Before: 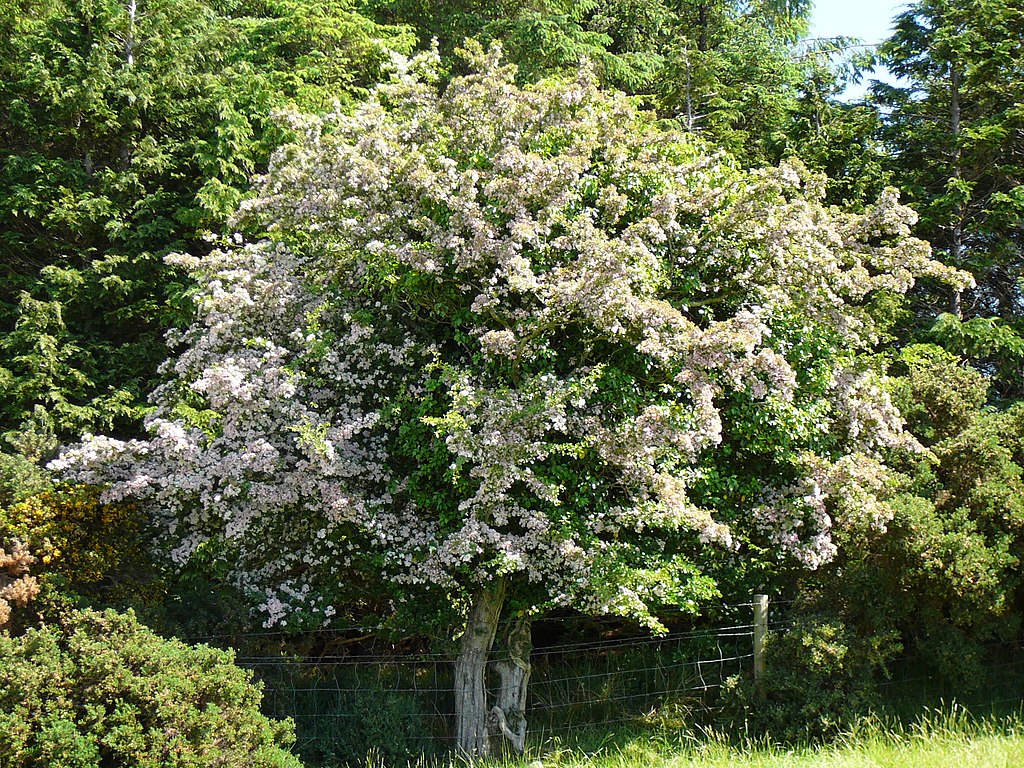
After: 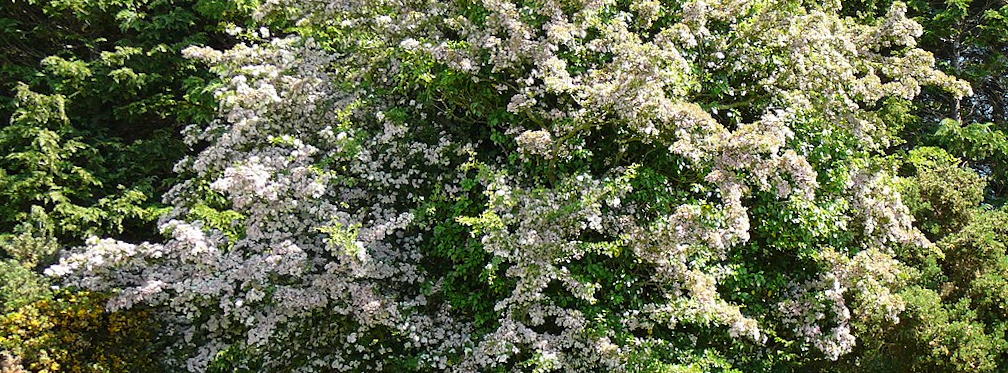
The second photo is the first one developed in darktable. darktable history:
rotate and perspective: rotation -0.013°, lens shift (vertical) -0.027, lens shift (horizontal) 0.178, crop left 0.016, crop right 0.989, crop top 0.082, crop bottom 0.918
crop and rotate: top 23.043%, bottom 23.437%
